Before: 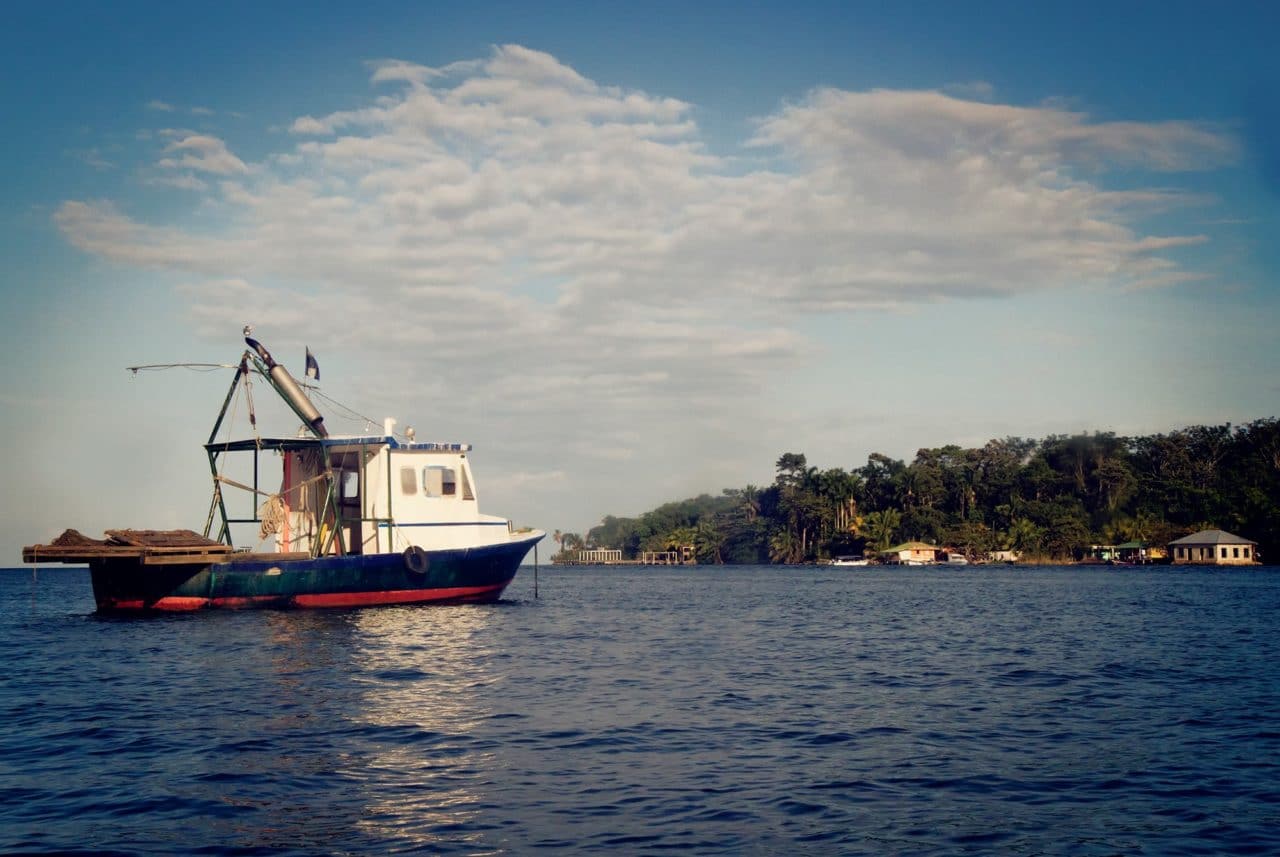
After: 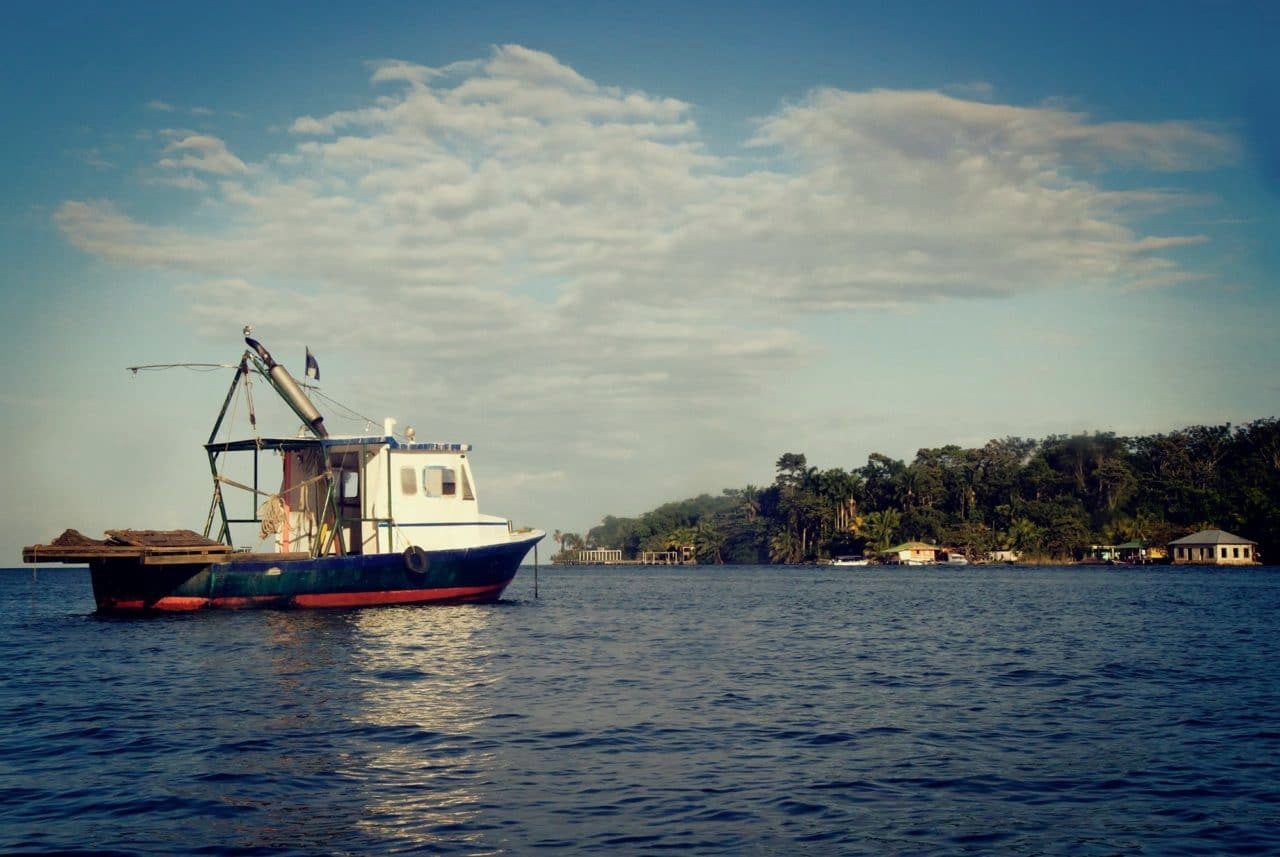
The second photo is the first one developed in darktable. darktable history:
color correction: highlights a* -4.73, highlights b* 5.06, saturation 0.97
exposure: compensate highlight preservation false
